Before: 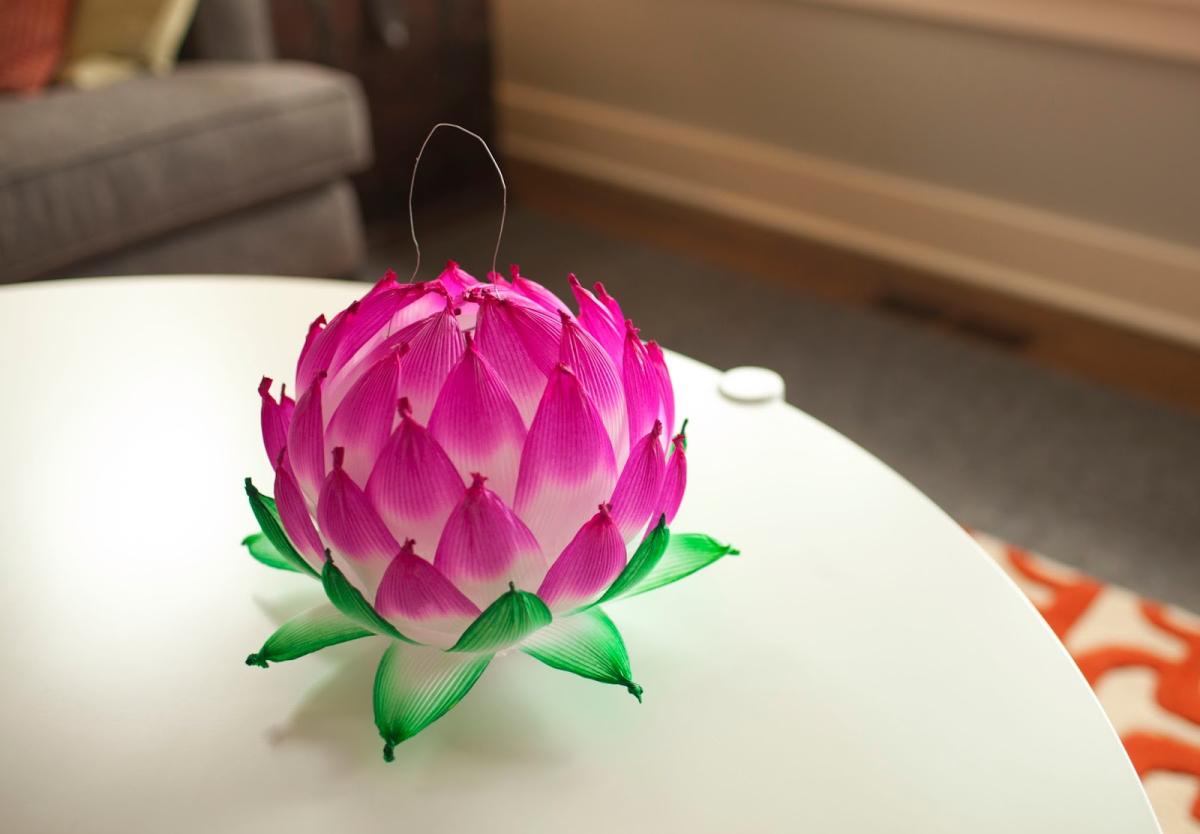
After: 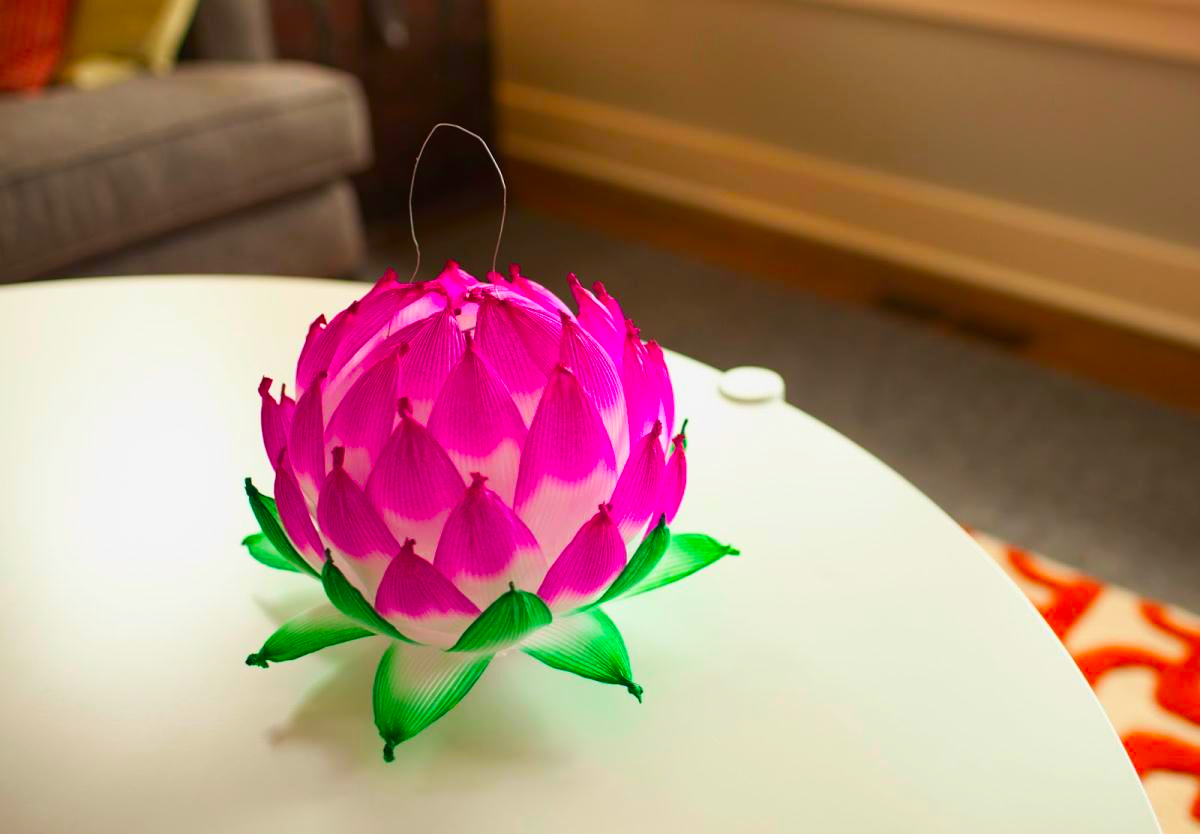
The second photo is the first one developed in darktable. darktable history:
contrast brightness saturation: contrast 0.09, saturation 0.28
color balance rgb: perceptual saturation grading › global saturation 20%, global vibrance 20%
filmic rgb: black relative exposure -16 EV, white relative exposure 2.93 EV, hardness 10.04, color science v6 (2022)
